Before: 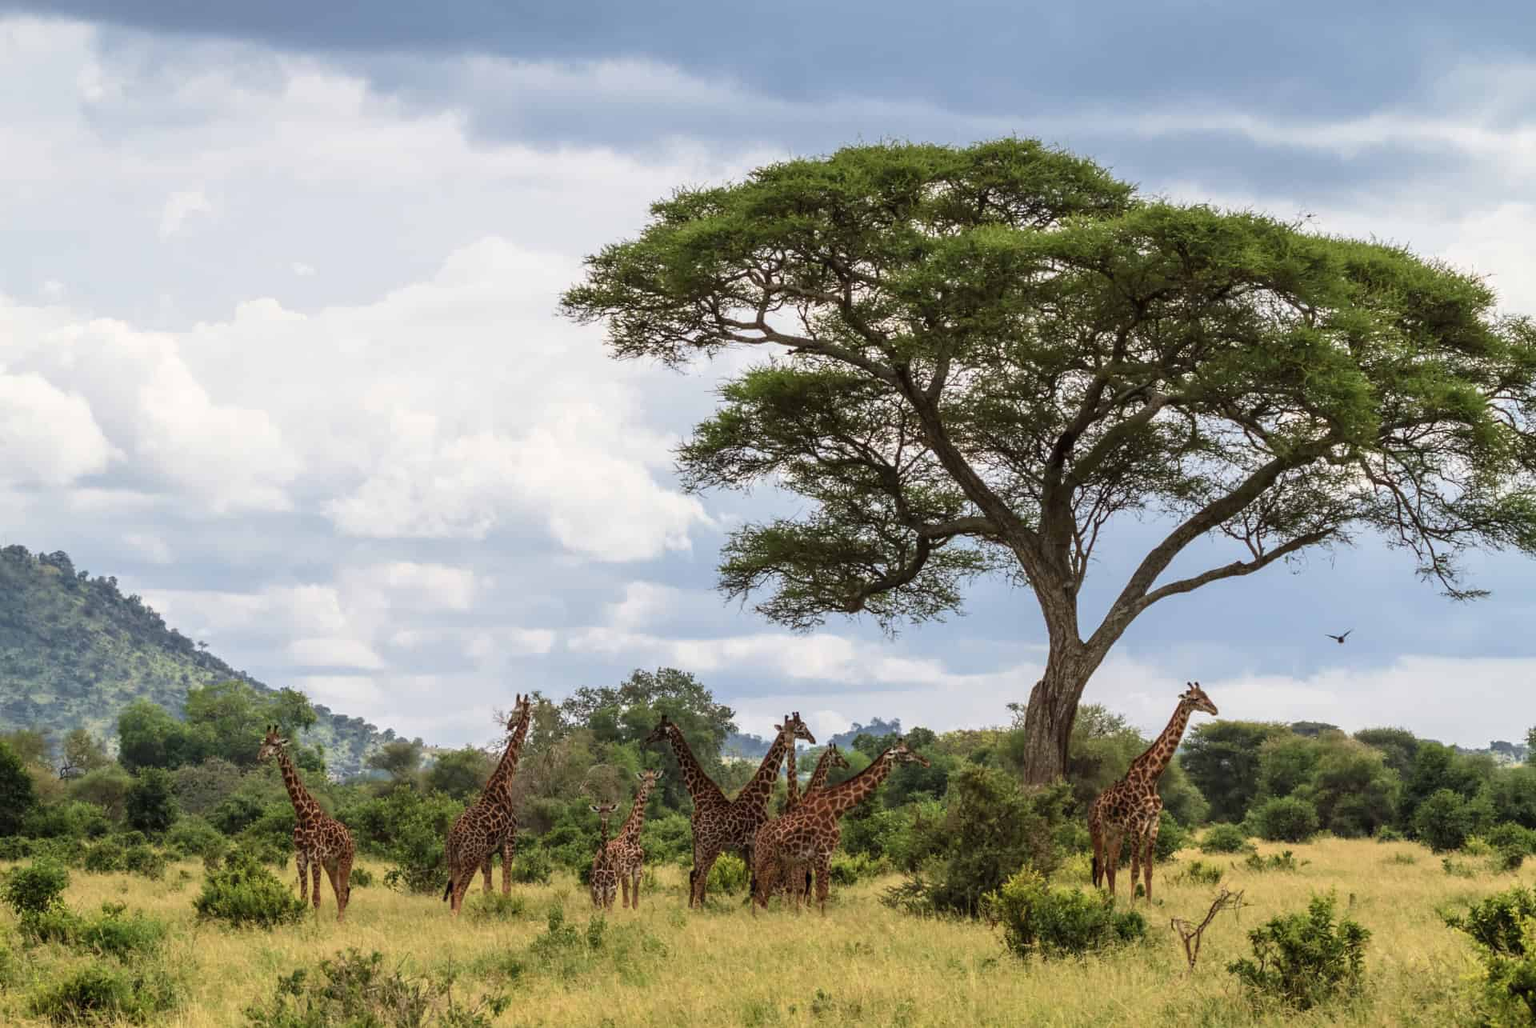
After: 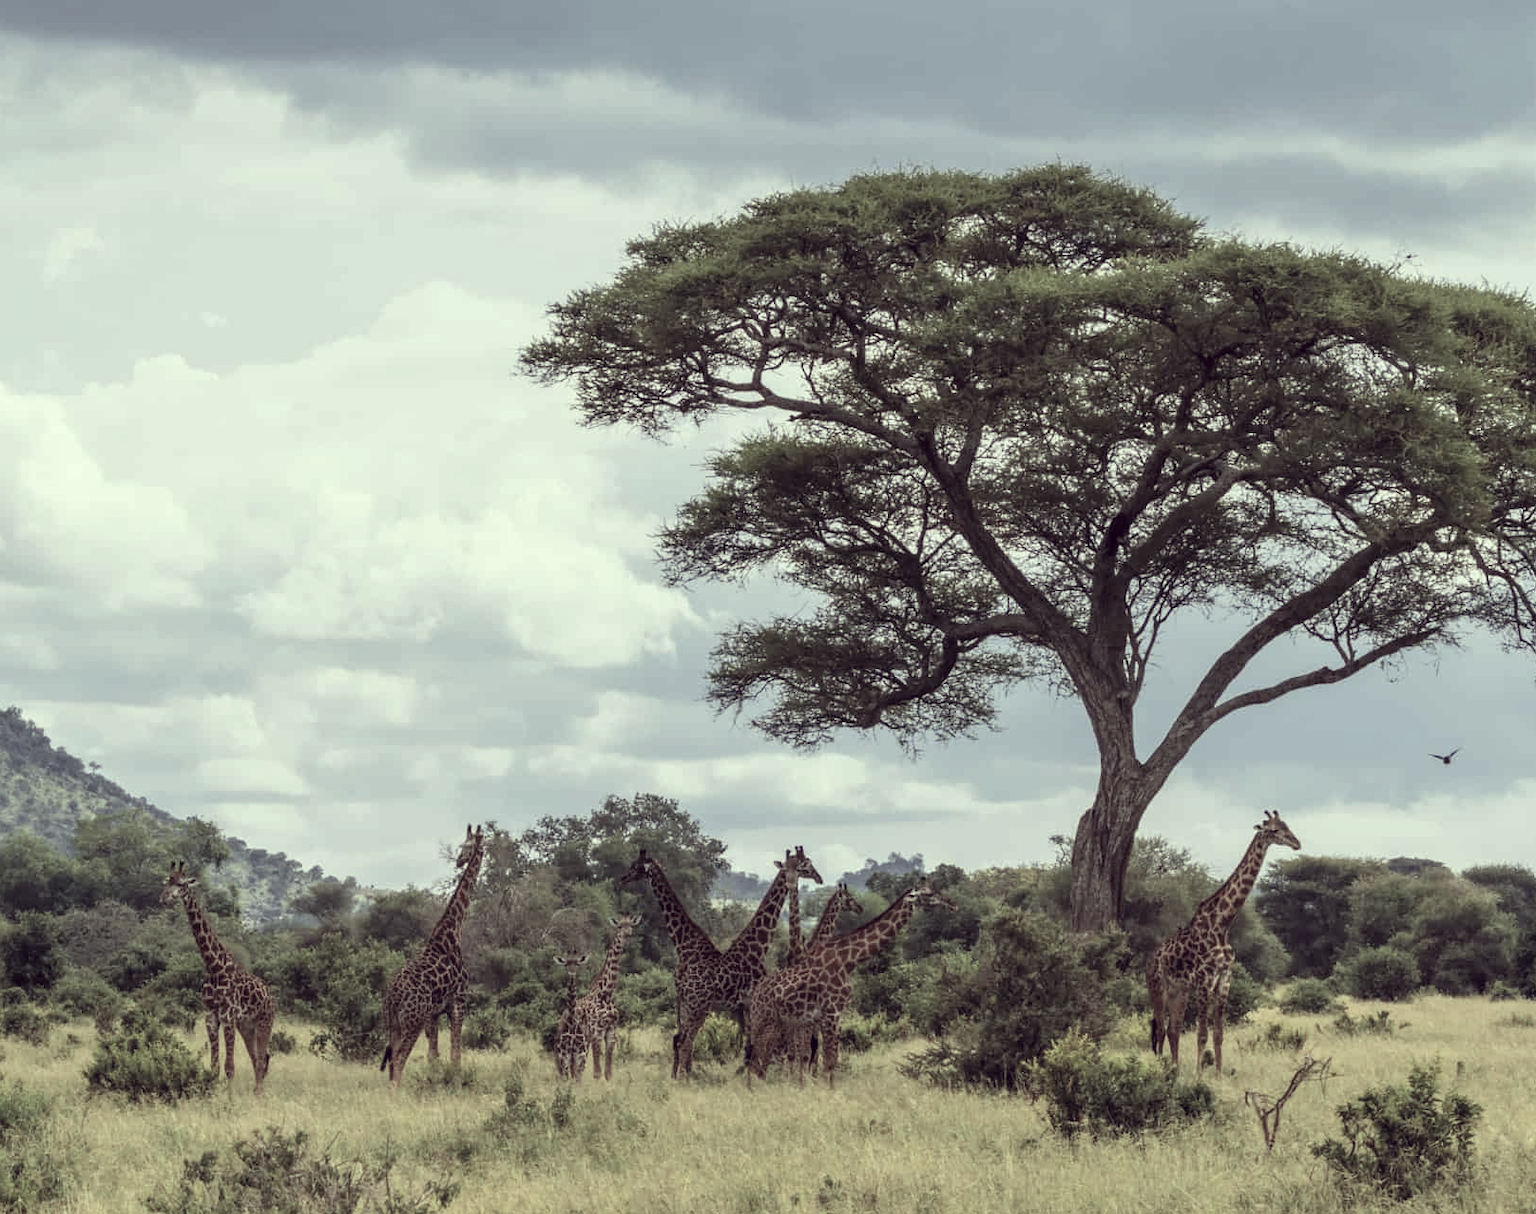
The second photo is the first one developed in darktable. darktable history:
crop: left 8.026%, right 7.374%
color correction: highlights a* -20.17, highlights b* 20.27, shadows a* 20.03, shadows b* -20.46, saturation 0.43
